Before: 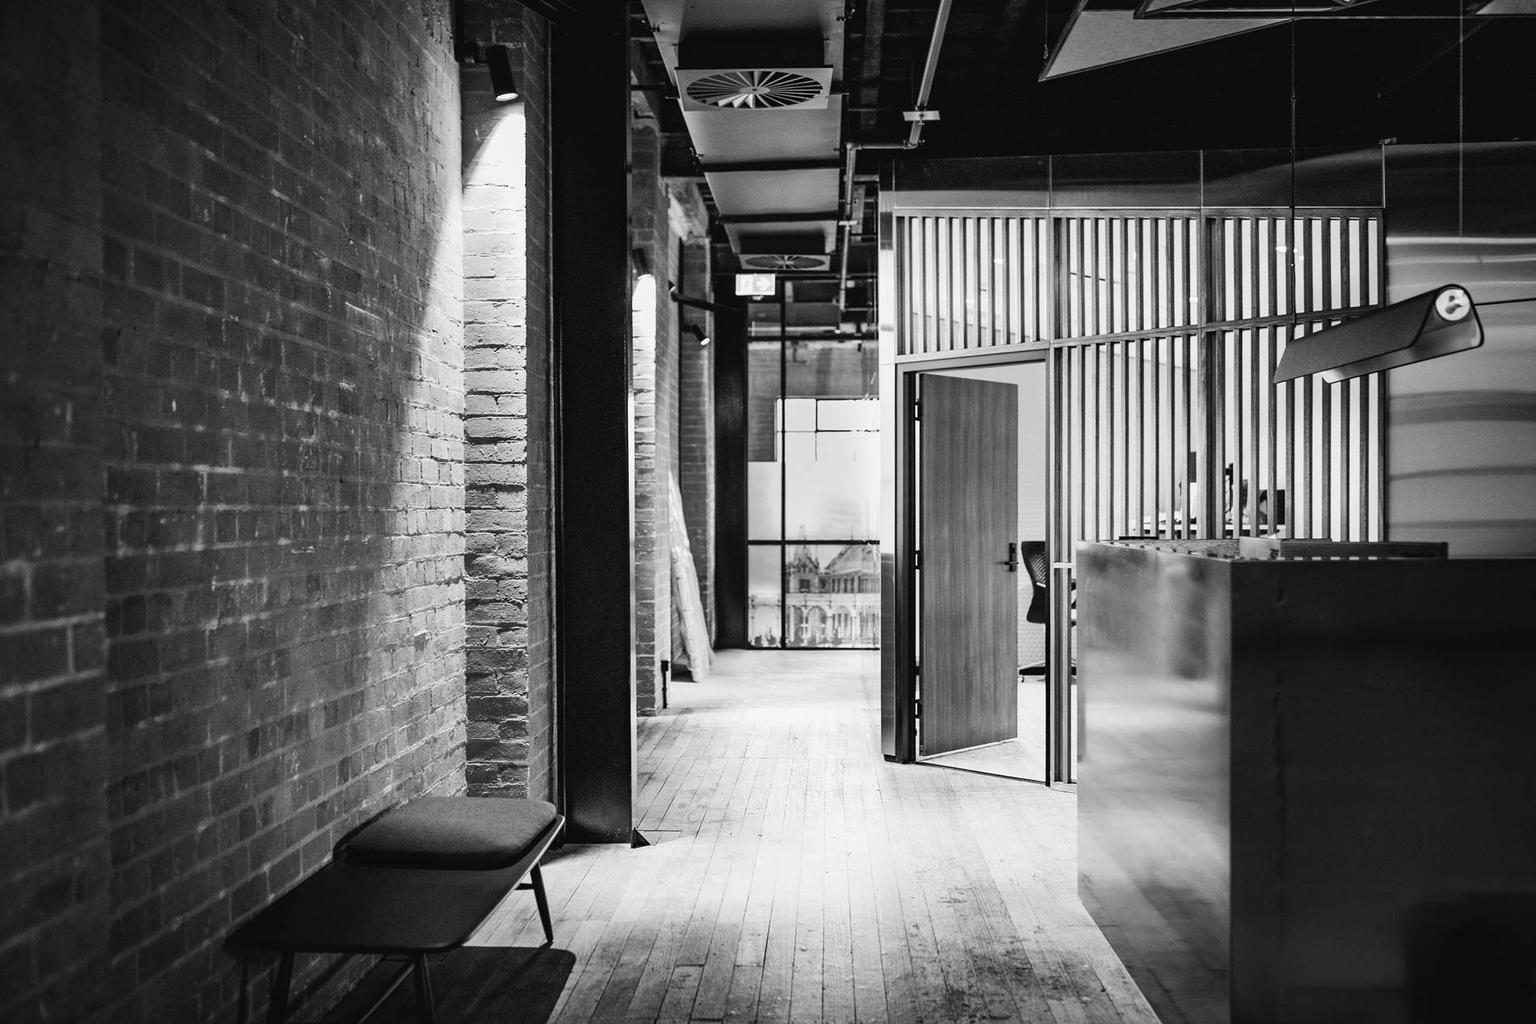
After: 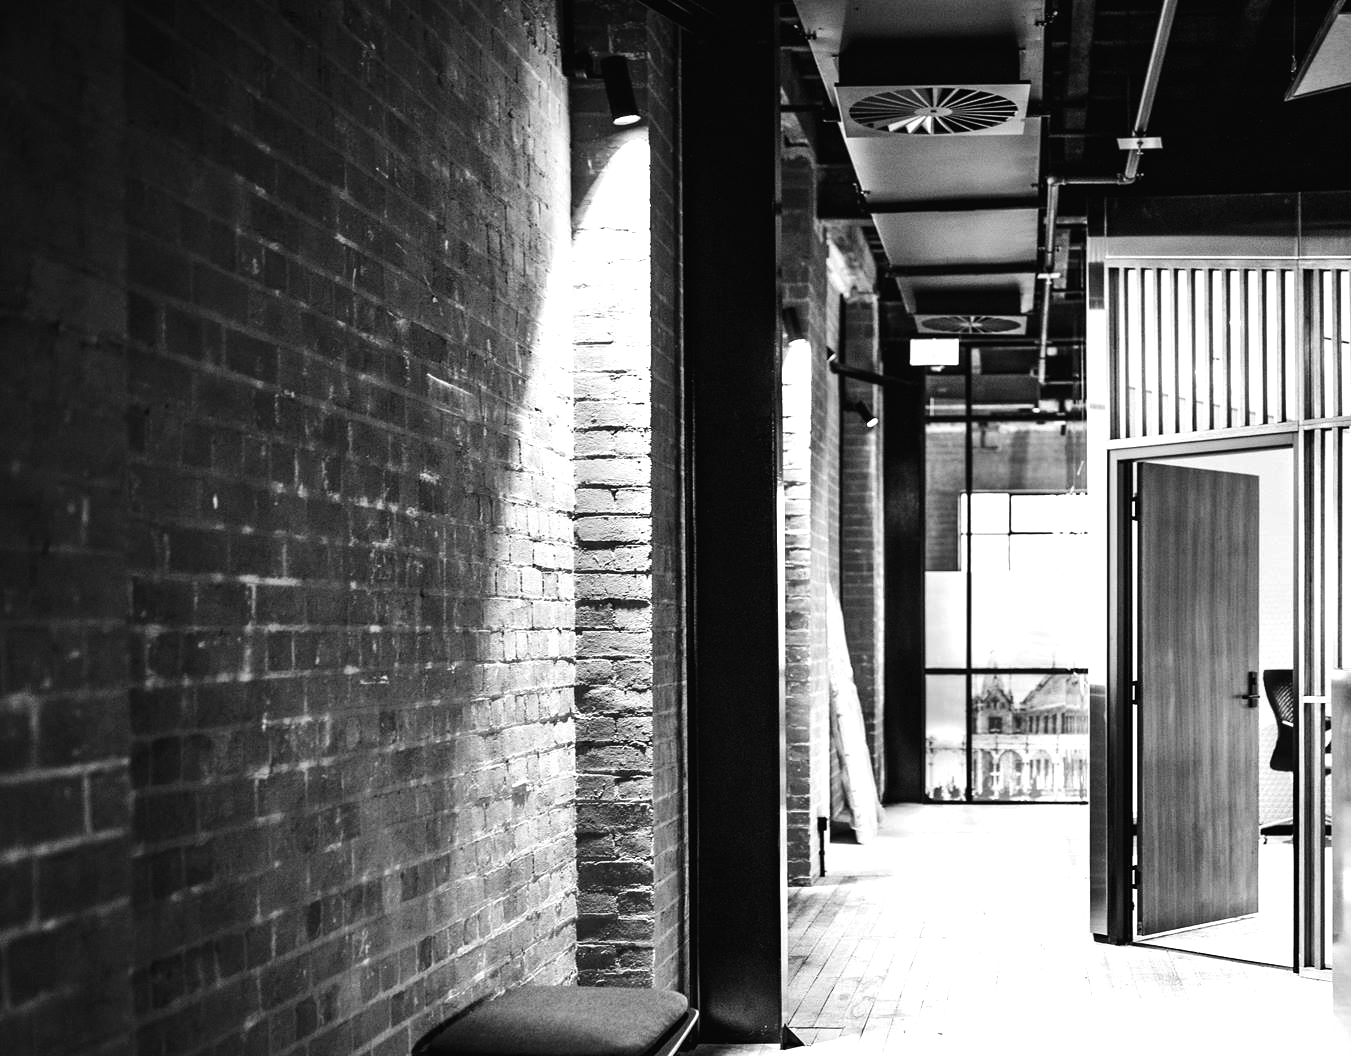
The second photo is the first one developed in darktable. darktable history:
tone equalizer: -8 EV -0.75 EV, -7 EV -0.7 EV, -6 EV -0.6 EV, -5 EV -0.4 EV, -3 EV 0.4 EV, -2 EV 0.6 EV, -1 EV 0.7 EV, +0 EV 0.75 EV, edges refinement/feathering 500, mask exposure compensation -1.57 EV, preserve details no
crop: right 28.885%, bottom 16.626%
